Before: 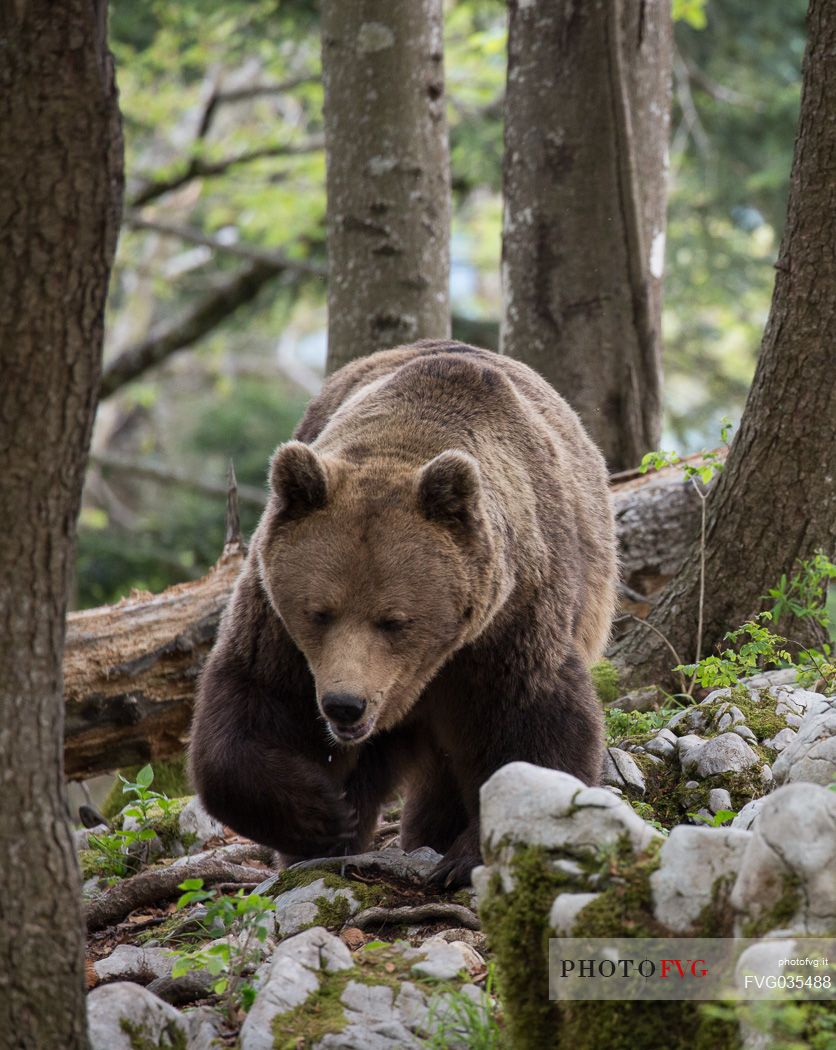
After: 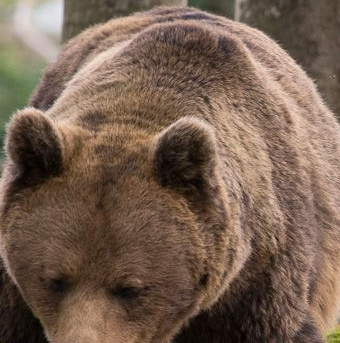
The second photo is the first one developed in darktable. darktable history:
crop: left 31.61%, top 31.773%, right 27.691%, bottom 35.549%
color balance rgb: highlights gain › chroma 2.853%, highlights gain › hue 61.42°, linear chroma grading › global chroma 6.045%, perceptual saturation grading › global saturation 0.52%, global vibrance 16.424%, saturation formula JzAzBz (2021)
